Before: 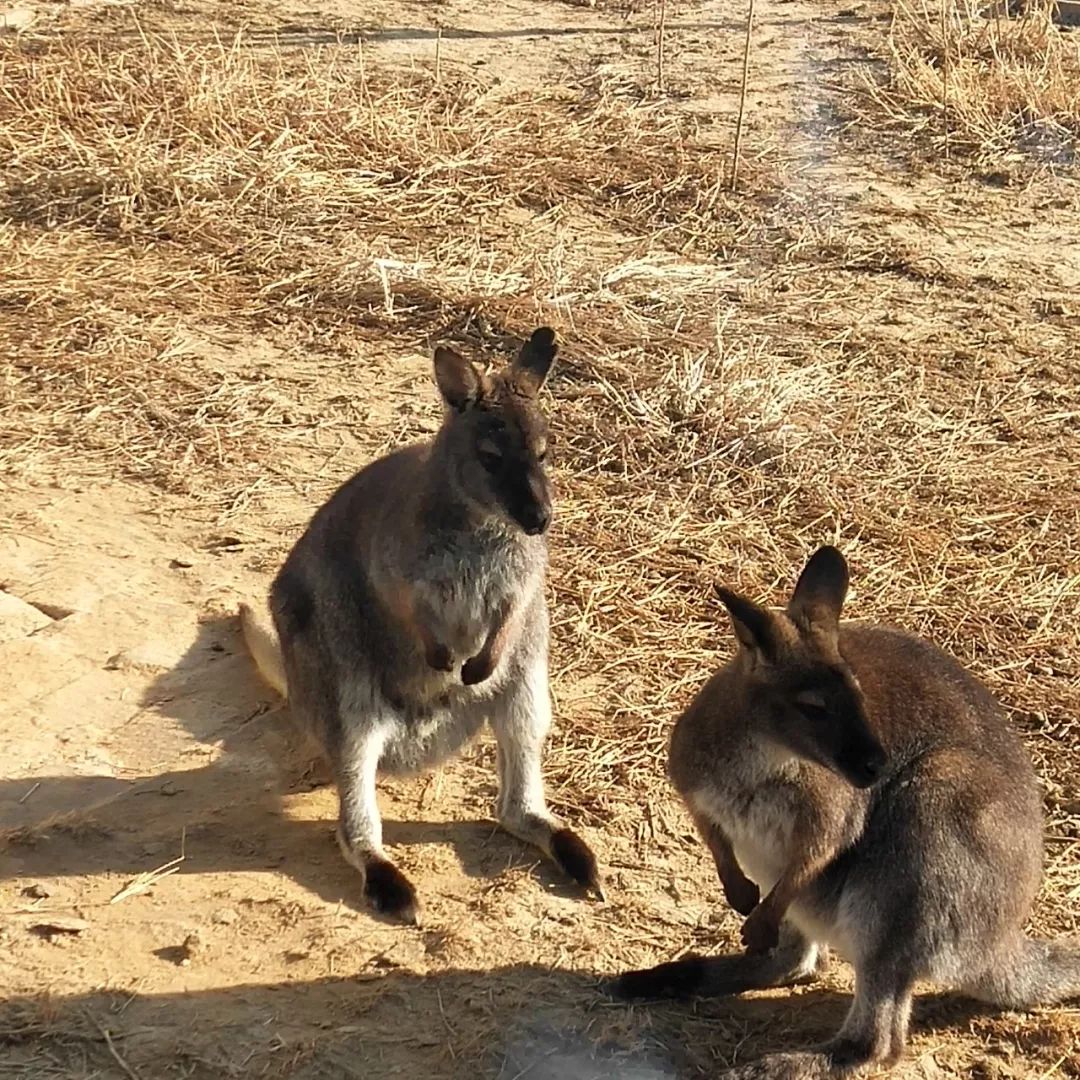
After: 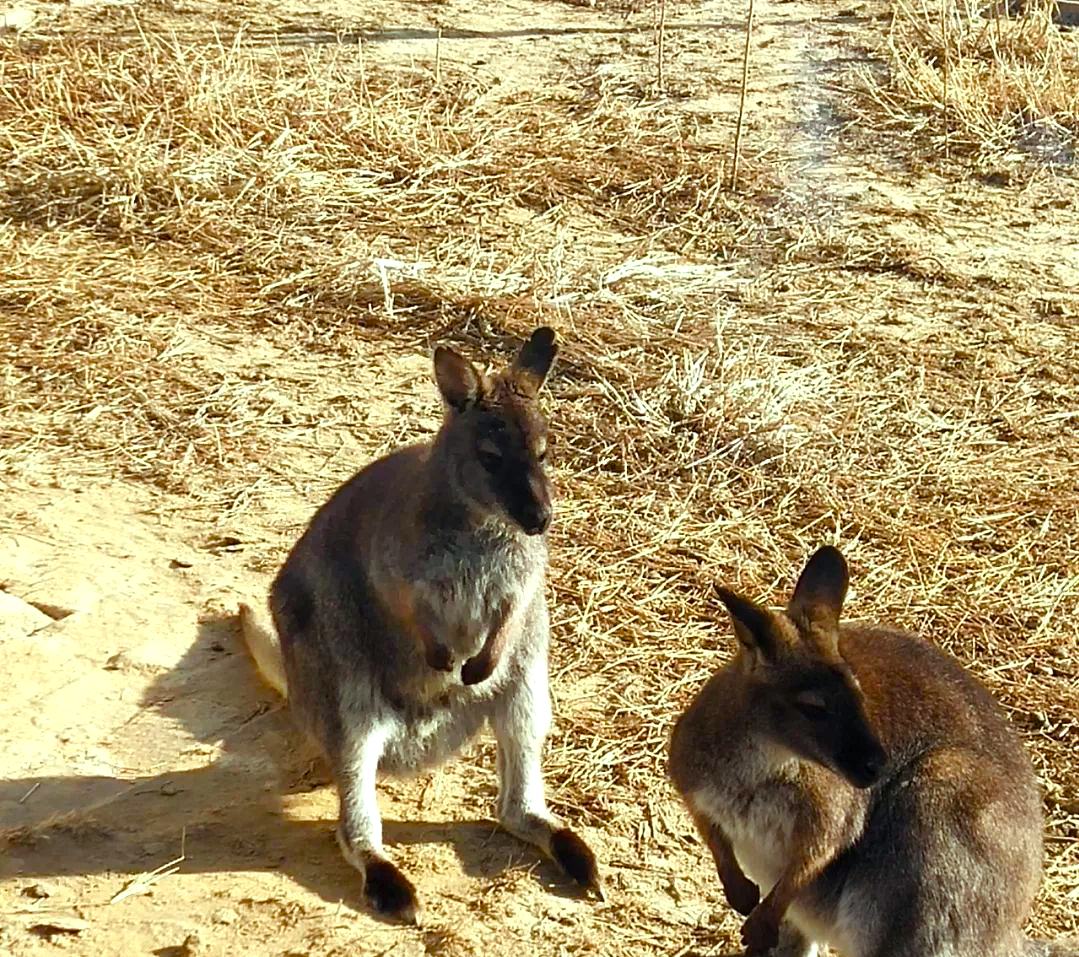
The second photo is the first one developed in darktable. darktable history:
color balance rgb: power › chroma 0.507%, power › hue 260.5°, highlights gain › luminance 20.154%, highlights gain › chroma 2.75%, highlights gain › hue 174.56°, perceptual saturation grading › global saturation 20%, perceptual saturation grading › highlights -25.65%, perceptual saturation grading › shadows 49.566%, global vibrance 11.538%, contrast 4.968%
crop and rotate: top 0%, bottom 11.357%
